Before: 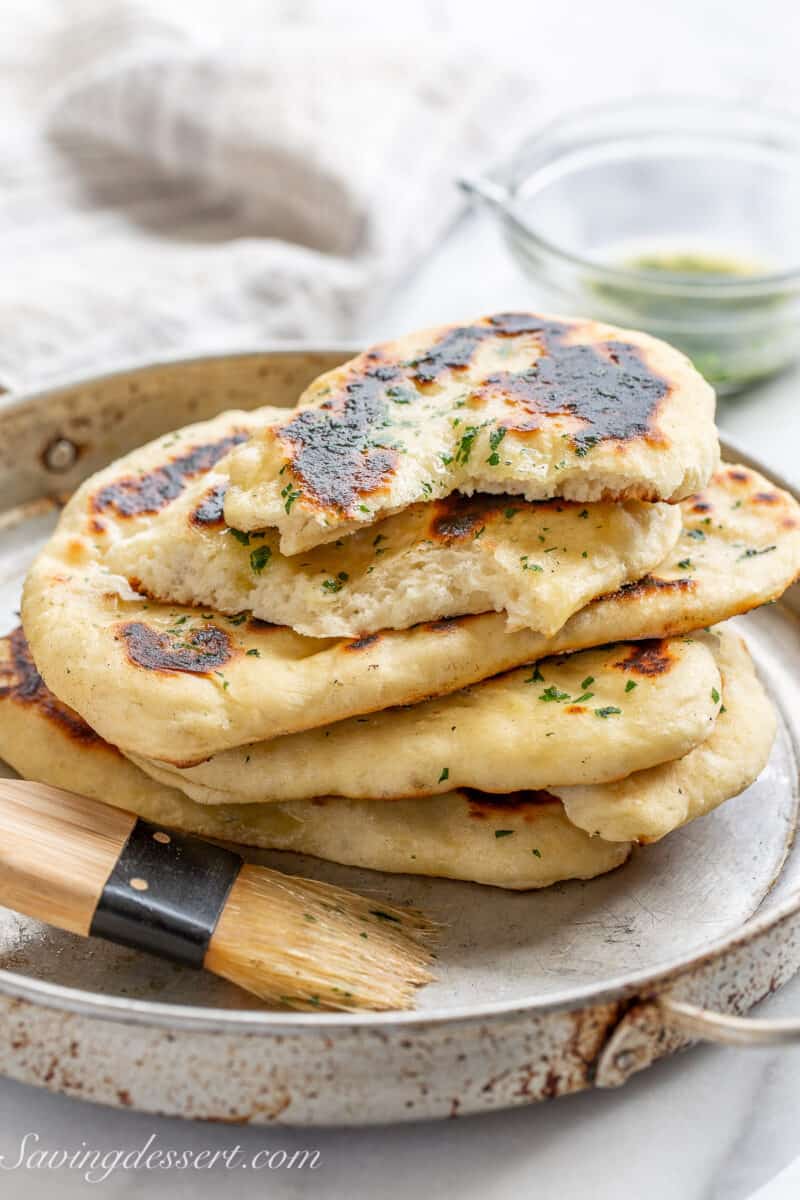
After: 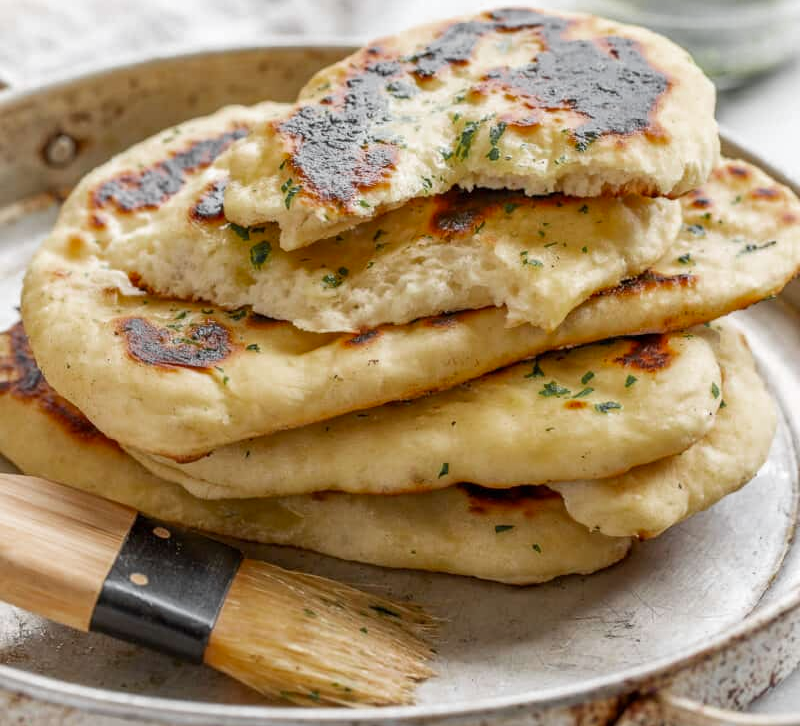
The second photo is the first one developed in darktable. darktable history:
color zones: curves: ch0 [(0.004, 0.388) (0.125, 0.392) (0.25, 0.404) (0.375, 0.5) (0.5, 0.5) (0.625, 0.5) (0.75, 0.5) (0.875, 0.5)]; ch1 [(0, 0.5) (0.125, 0.5) (0.25, 0.5) (0.375, 0.124) (0.524, 0.124) (0.645, 0.128) (0.789, 0.132) (0.914, 0.096) (0.998, 0.068)]
exposure: exposure 0.022 EV, compensate highlight preservation false
crop and rotate: top 25.492%, bottom 13.944%
